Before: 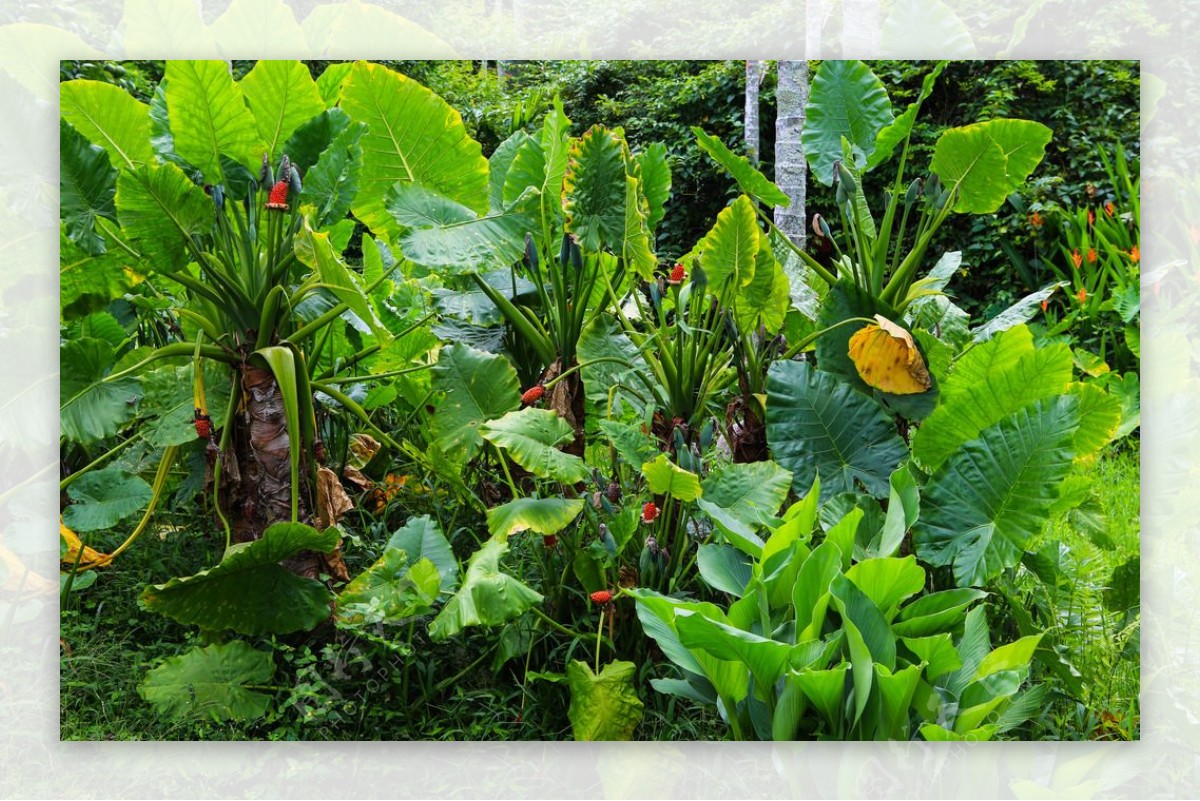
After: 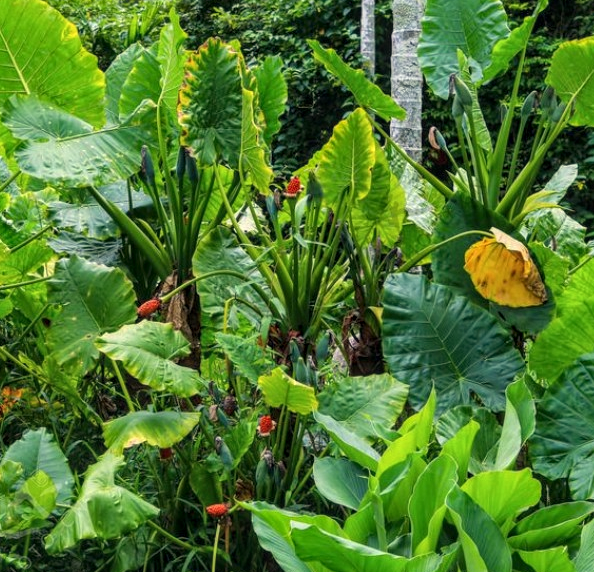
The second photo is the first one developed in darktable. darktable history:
color balance: mode lift, gamma, gain (sRGB), lift [1, 1, 1.022, 1.026]
crop: left 32.075%, top 10.976%, right 18.355%, bottom 17.596%
white balance: red 1.029, blue 0.92
local contrast: on, module defaults
